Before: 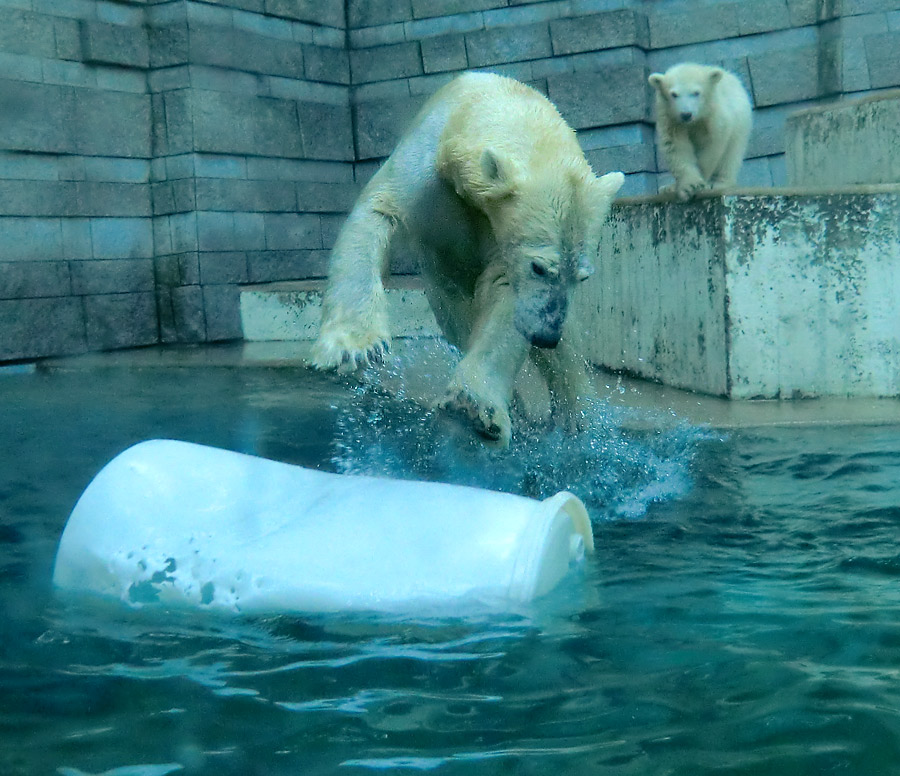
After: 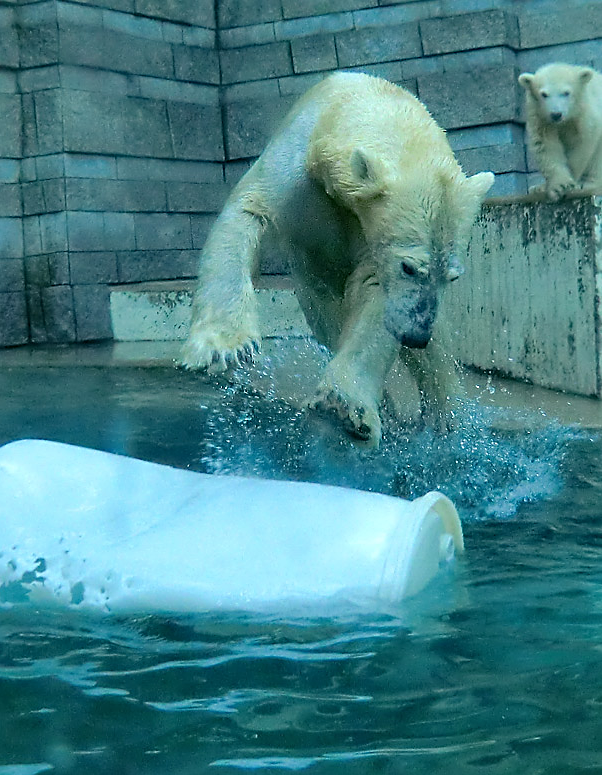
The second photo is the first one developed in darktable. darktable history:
sharpen: on, module defaults
crop and rotate: left 14.484%, right 18.607%
shadows and highlights: shadows 36.25, highlights -27.07, soften with gaussian
